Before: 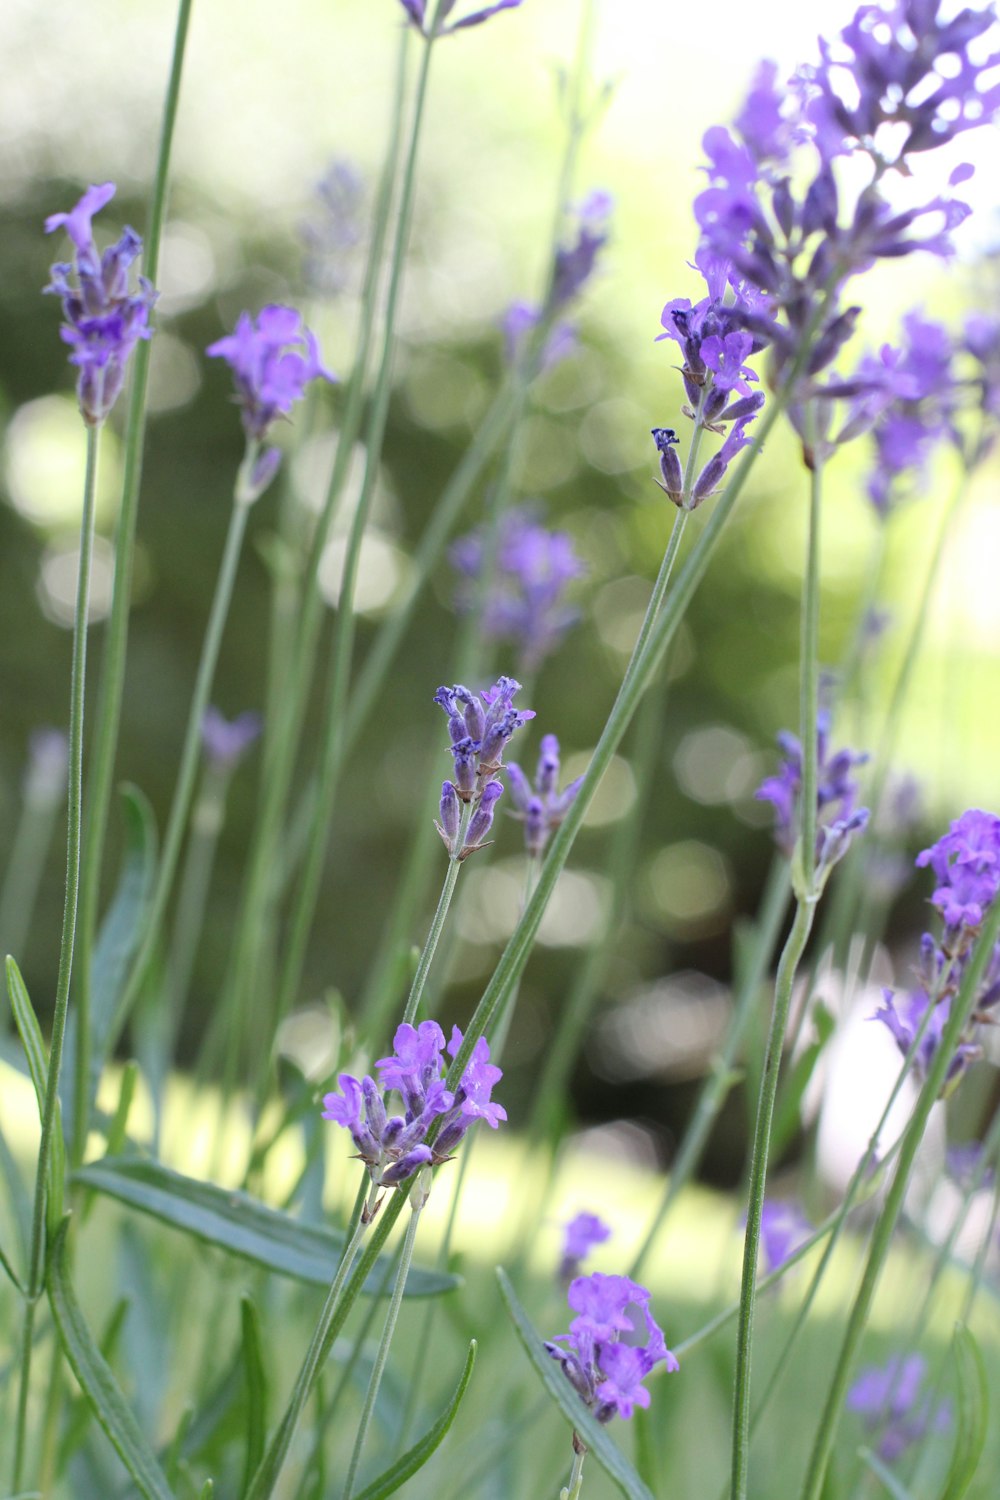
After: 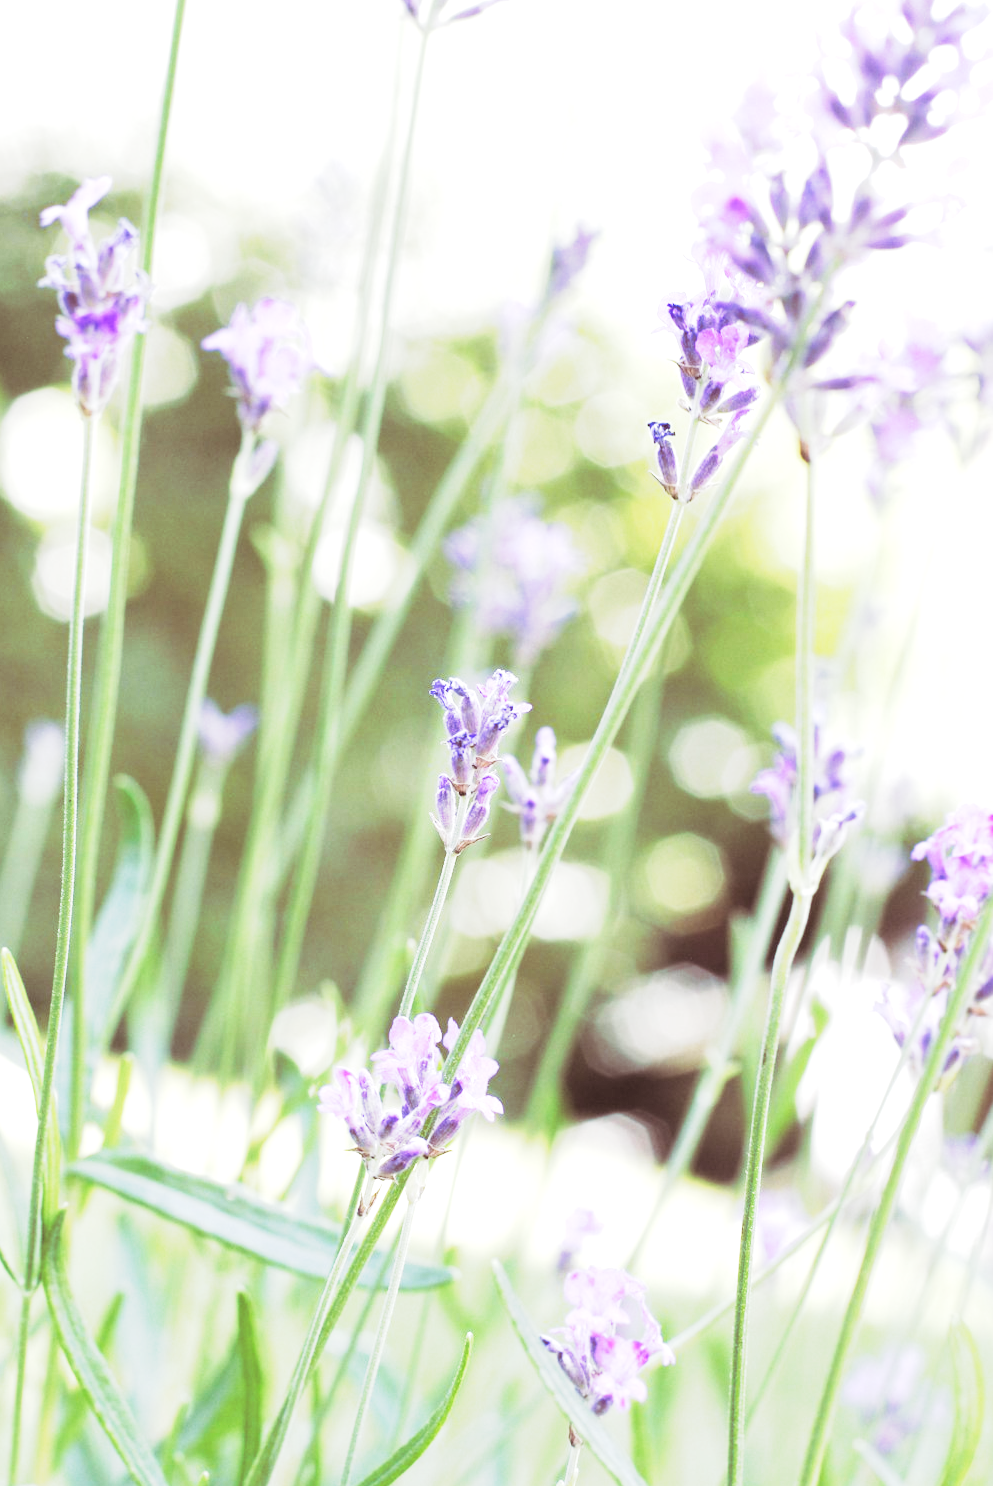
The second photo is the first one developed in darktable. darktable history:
exposure: black level correction 0, exposure 1.45 EV, compensate exposure bias true, compensate highlight preservation false
base curve: curves: ch0 [(0, 0) (0.088, 0.125) (0.176, 0.251) (0.354, 0.501) (0.613, 0.749) (1, 0.877)], preserve colors none
crop: left 0.434%, top 0.485%, right 0.244%, bottom 0.386%
split-toning: shadows › saturation 0.41, highlights › saturation 0, compress 33.55%
